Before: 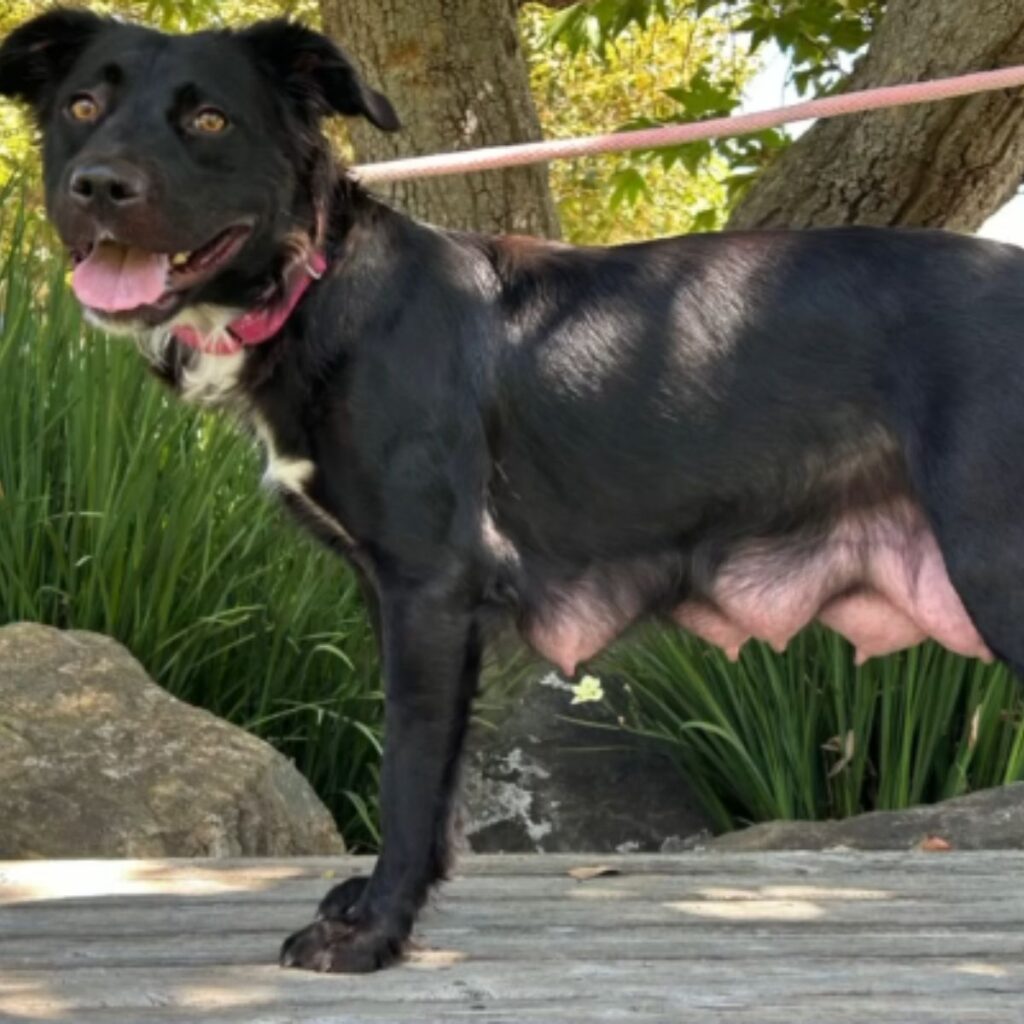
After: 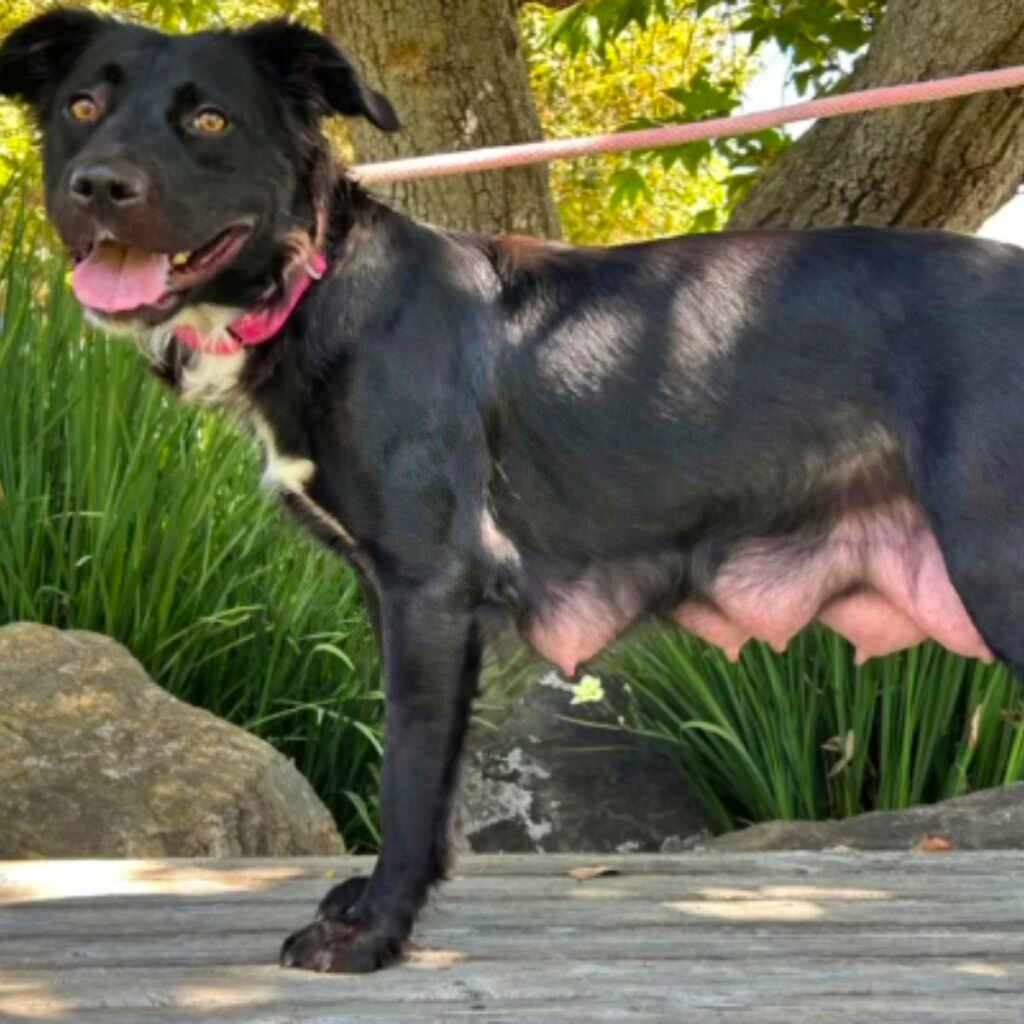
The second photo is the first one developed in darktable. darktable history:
color zones: curves: ch0 [(0, 0.613) (0.01, 0.613) (0.245, 0.448) (0.498, 0.529) (0.642, 0.665) (0.879, 0.777) (0.99, 0.613)]; ch1 [(0, 0) (0.143, 0) (0.286, 0) (0.429, 0) (0.571, 0) (0.714, 0) (0.857, 0)], mix -129.79%
shadows and highlights: shadows 60.84, soften with gaussian
